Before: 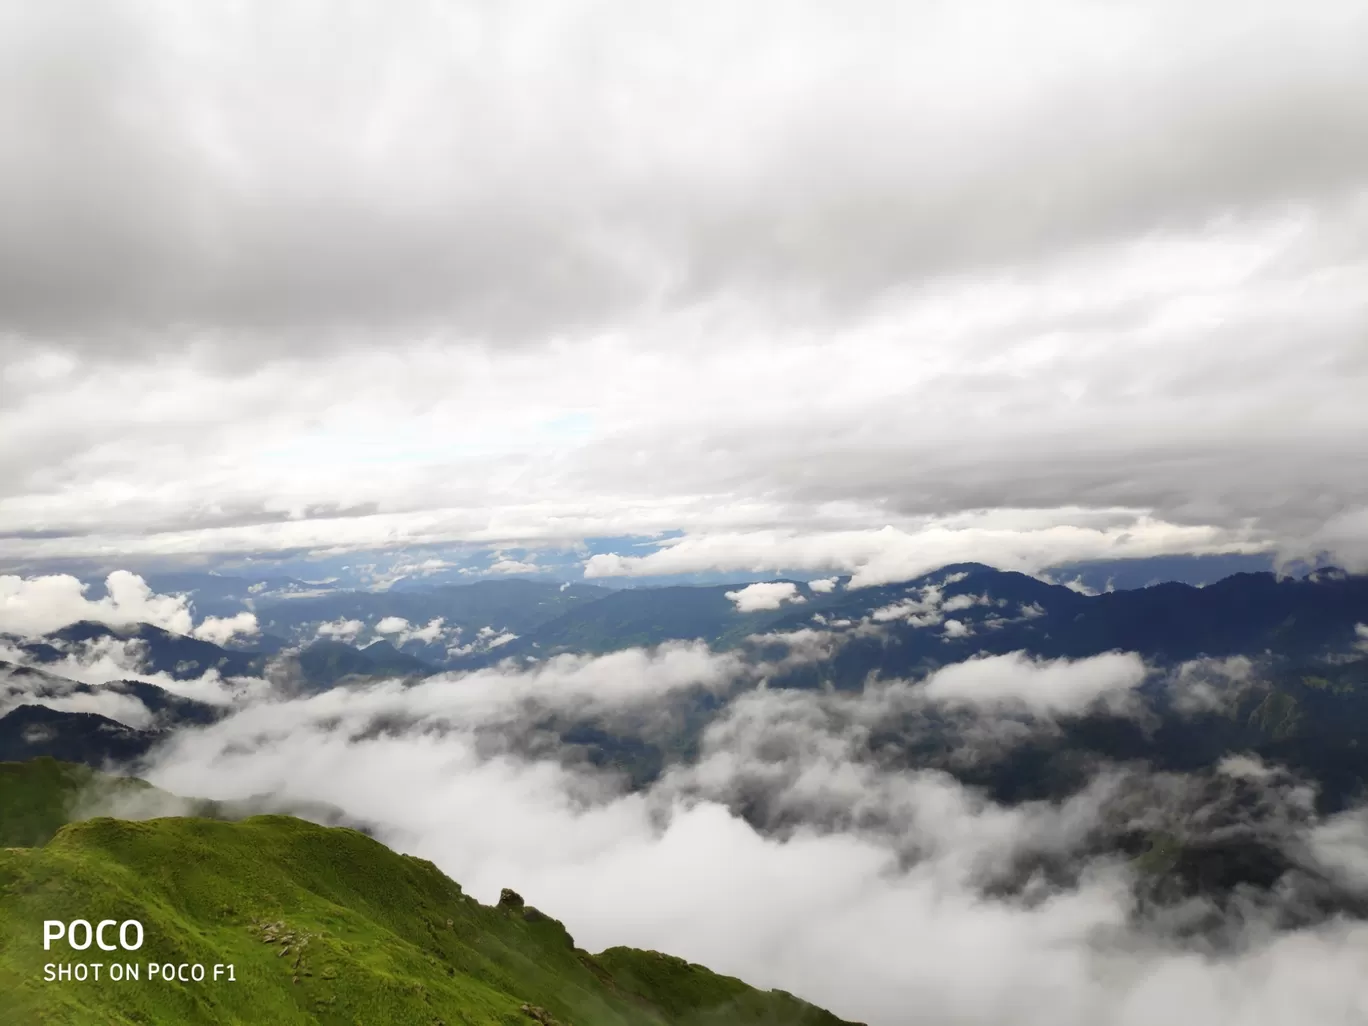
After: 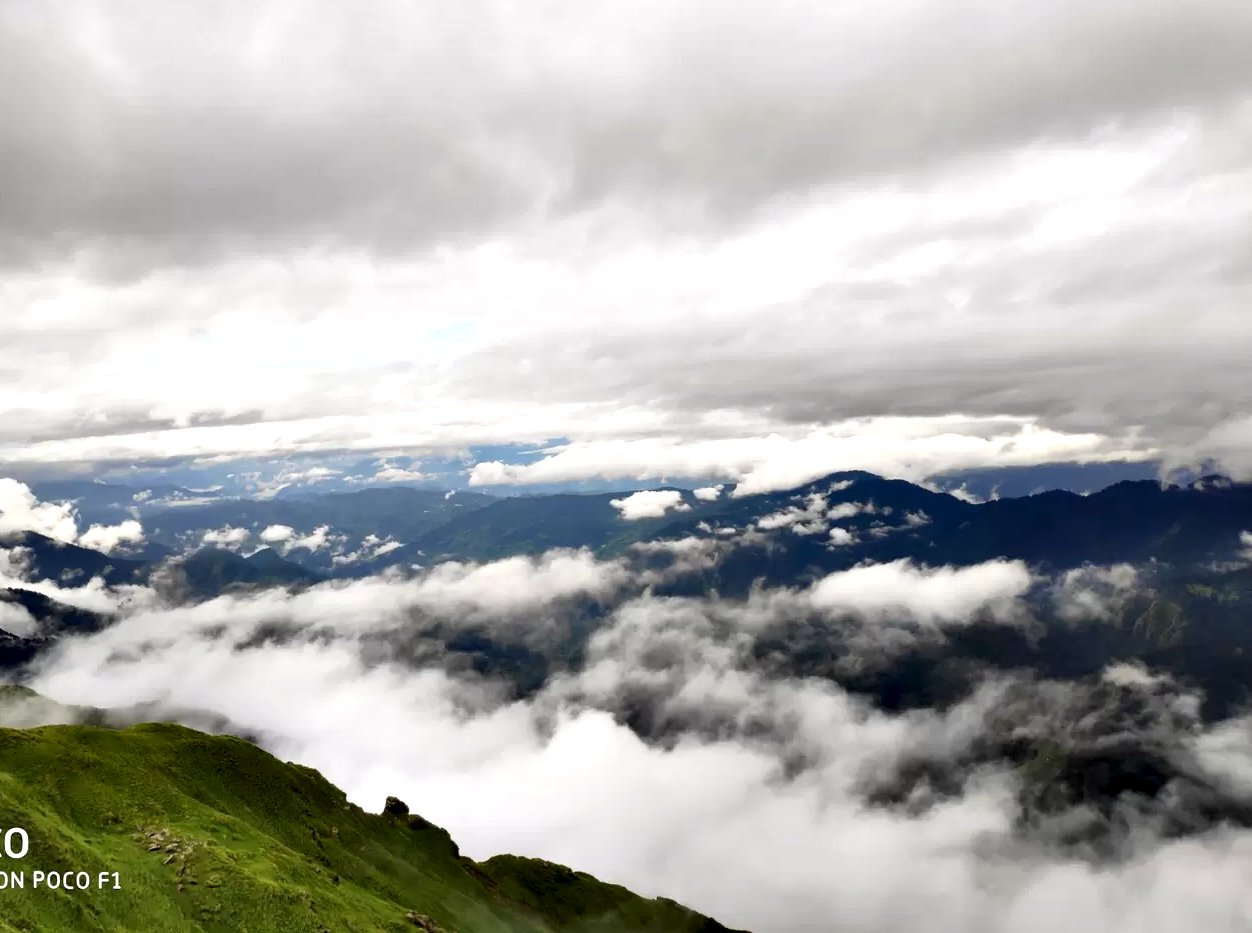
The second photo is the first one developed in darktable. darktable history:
contrast equalizer: octaves 7, y [[0.6 ×6], [0.55 ×6], [0 ×6], [0 ×6], [0 ×6]]
crop and rotate: left 8.479%, top 9.057%
